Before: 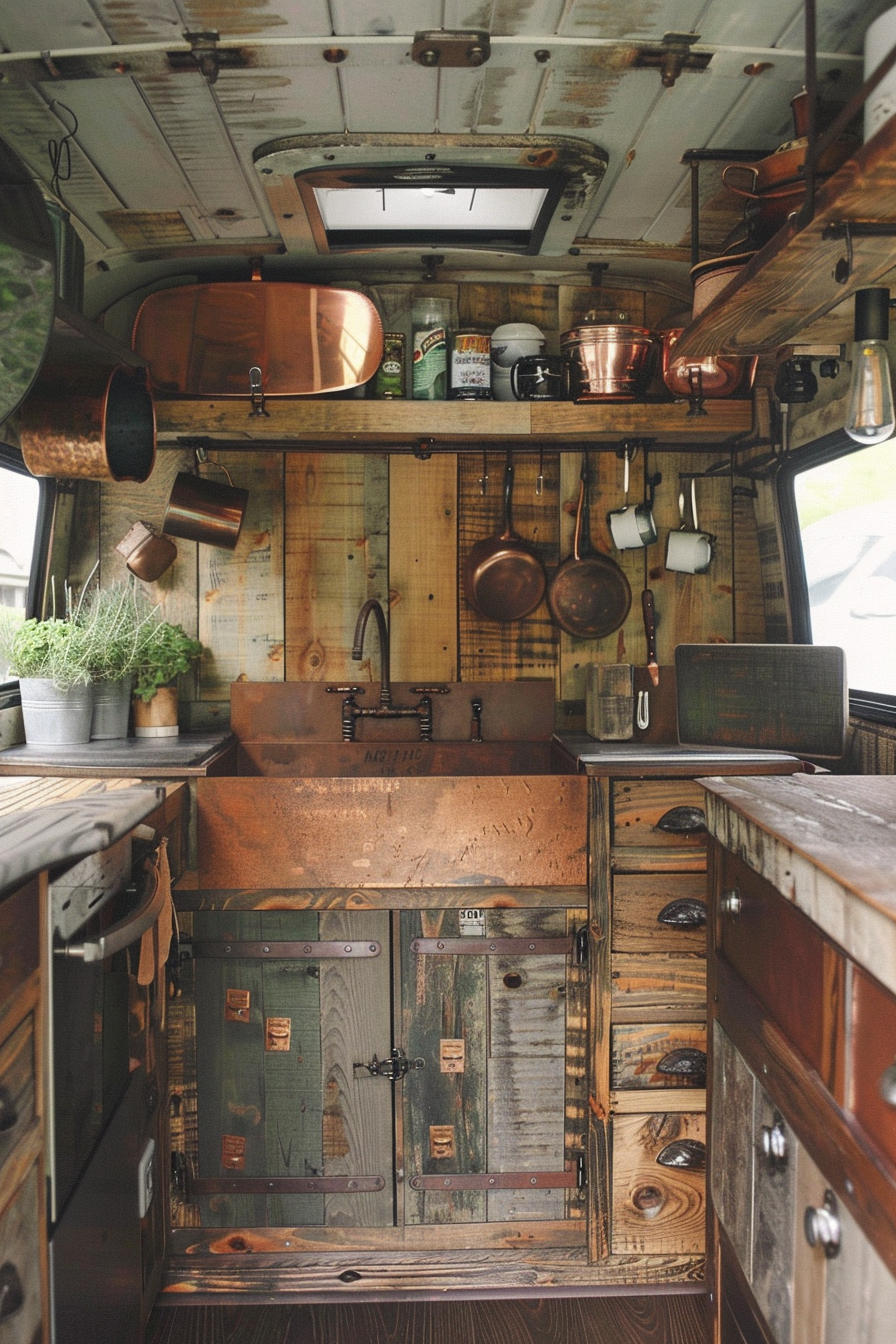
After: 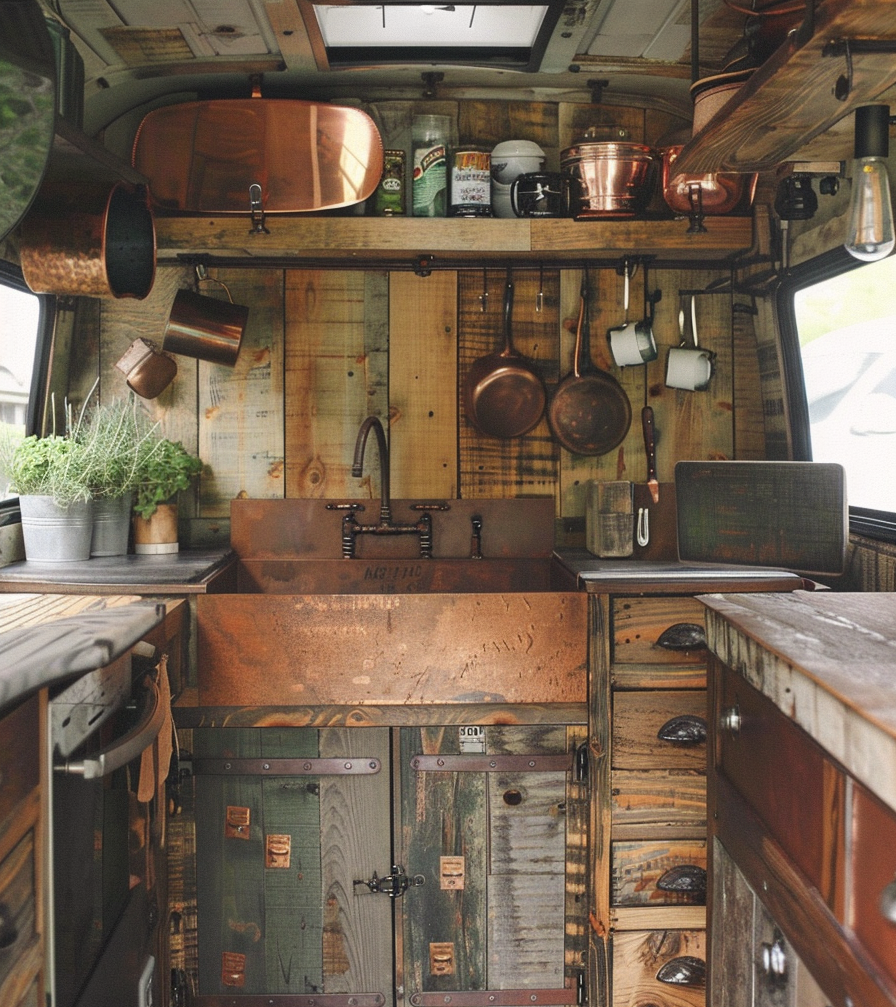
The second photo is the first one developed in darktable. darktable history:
crop: top 13.69%, bottom 11.317%
